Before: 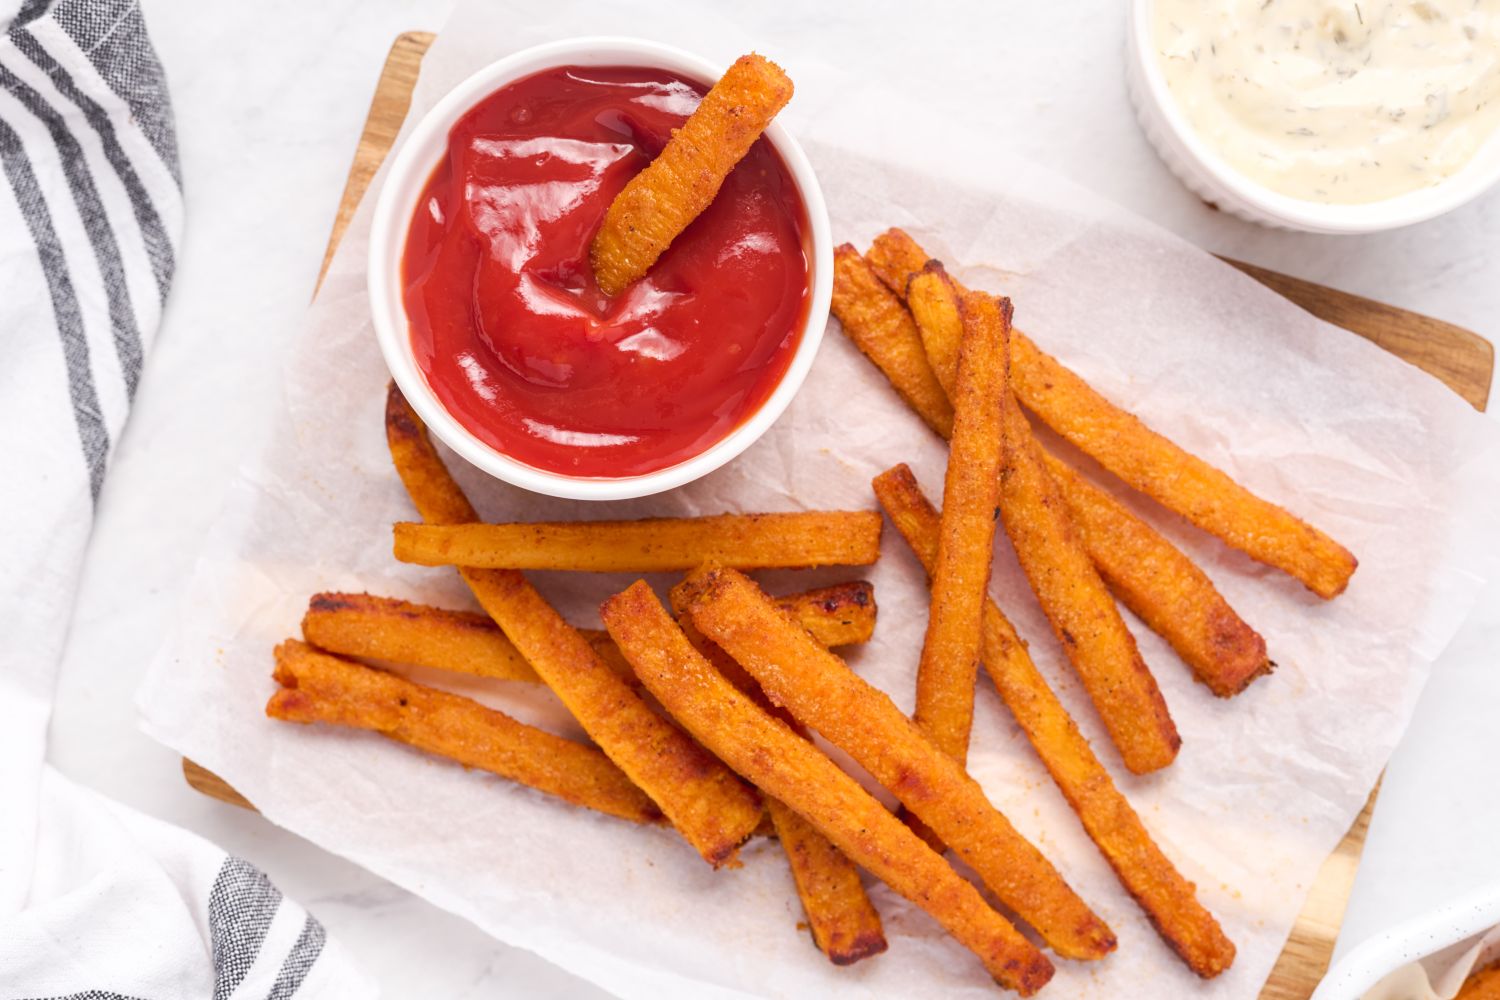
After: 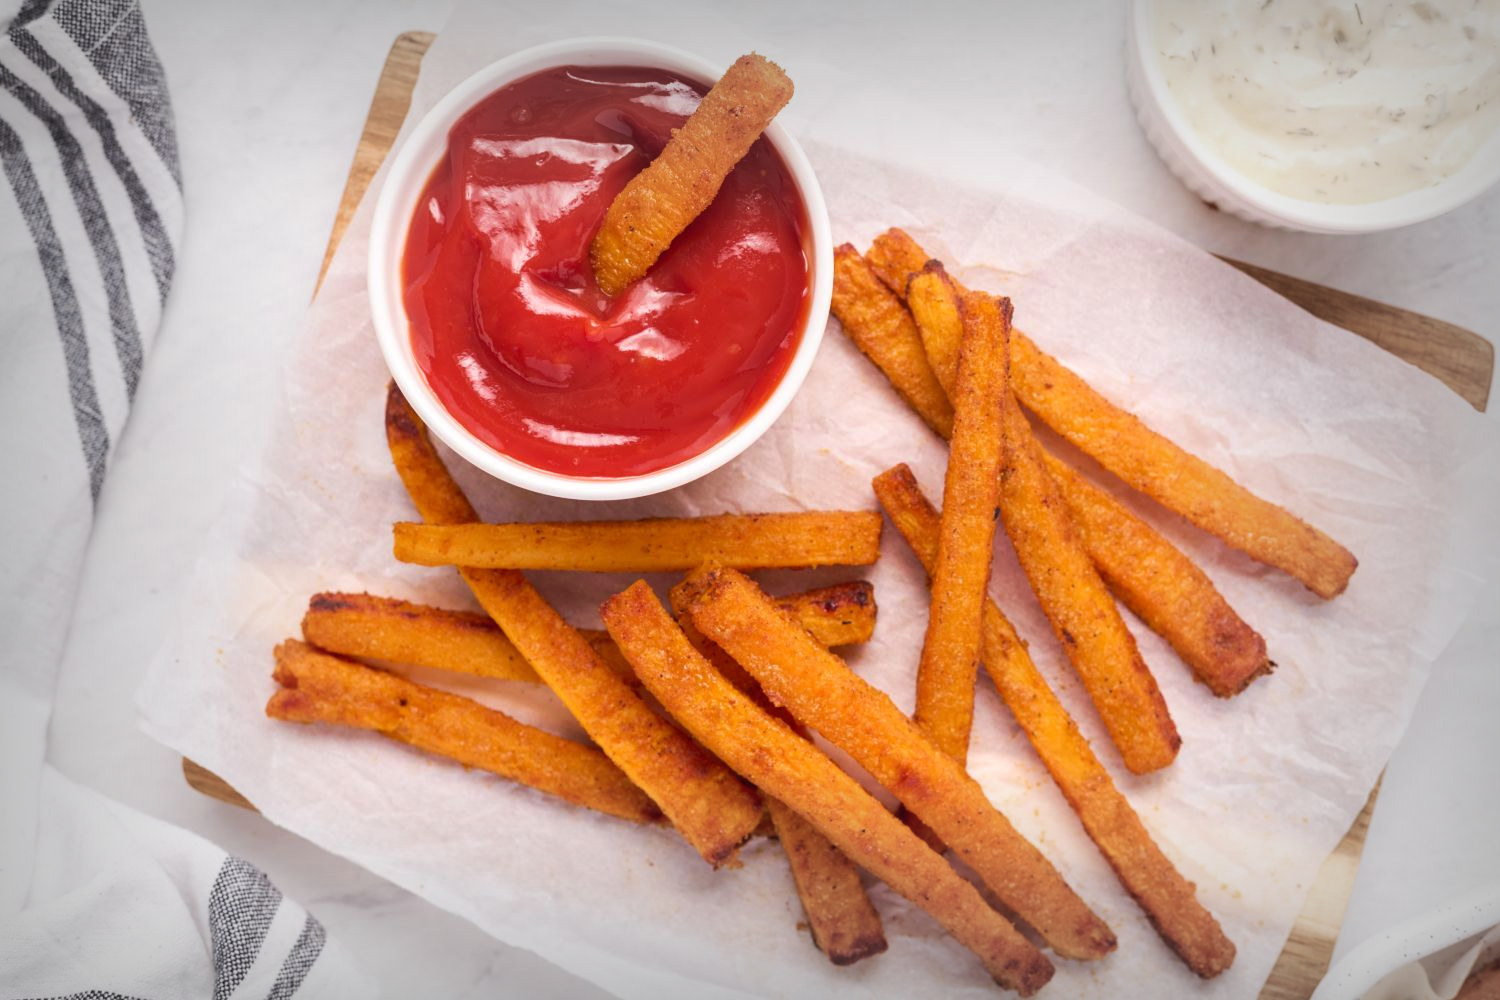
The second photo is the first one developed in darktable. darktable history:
velvia: on, module defaults
vignetting: fall-off start 53.37%, automatic ratio true, width/height ratio 1.313, shape 0.231, unbound false
